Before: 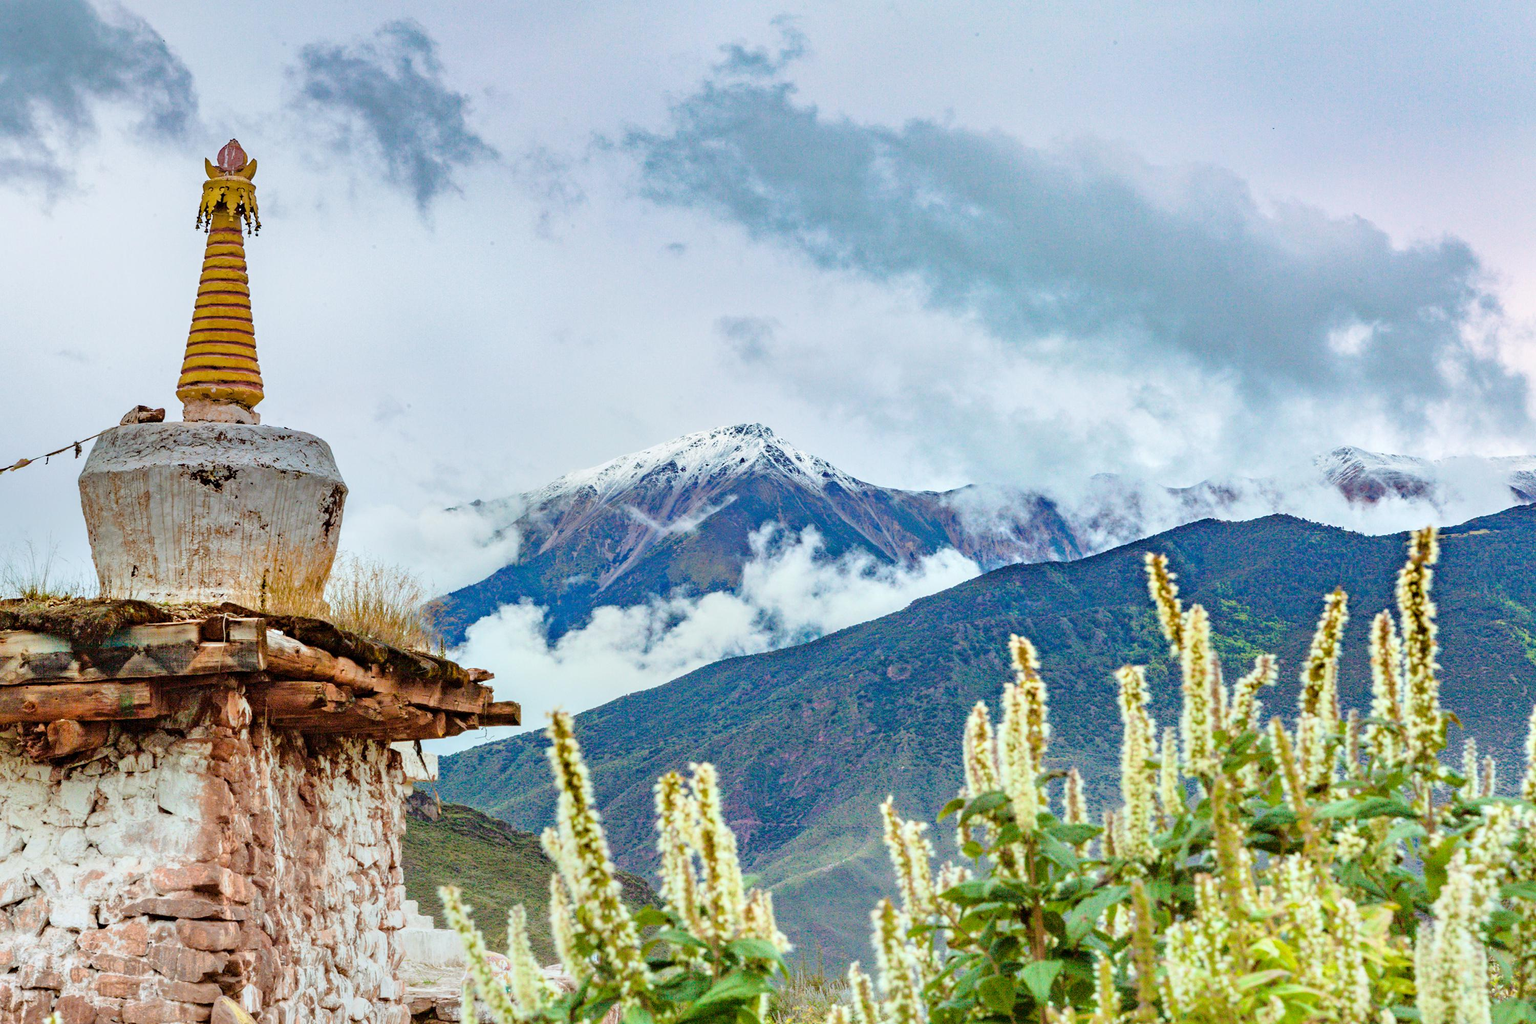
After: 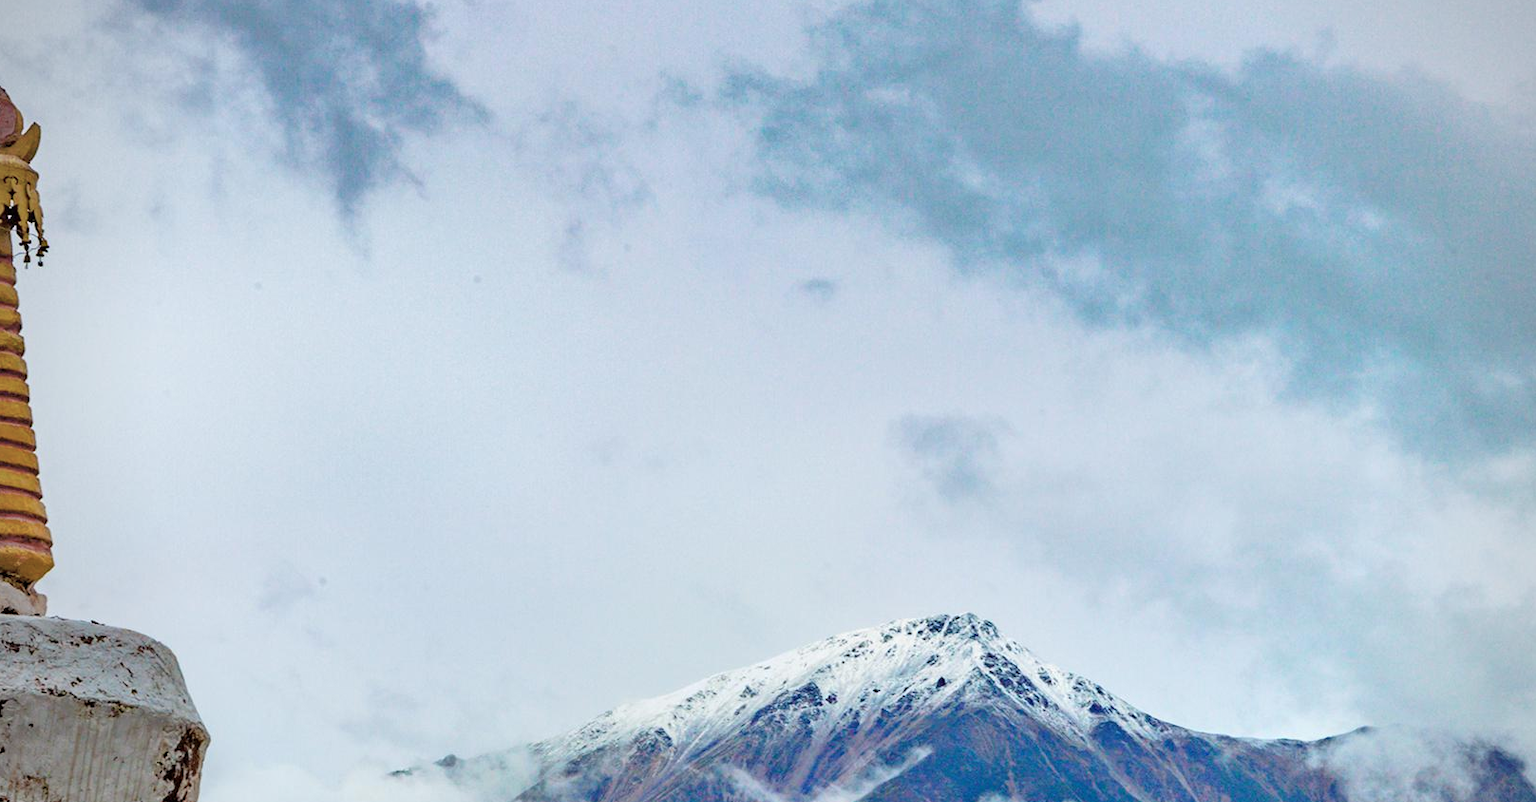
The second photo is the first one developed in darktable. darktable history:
local contrast: mode bilateral grid, contrast 100, coarseness 100, detail 91%, midtone range 0.2
crop: left 15.306%, top 9.065%, right 30.789%, bottom 48.638%
vignetting: fall-off radius 60.92%
